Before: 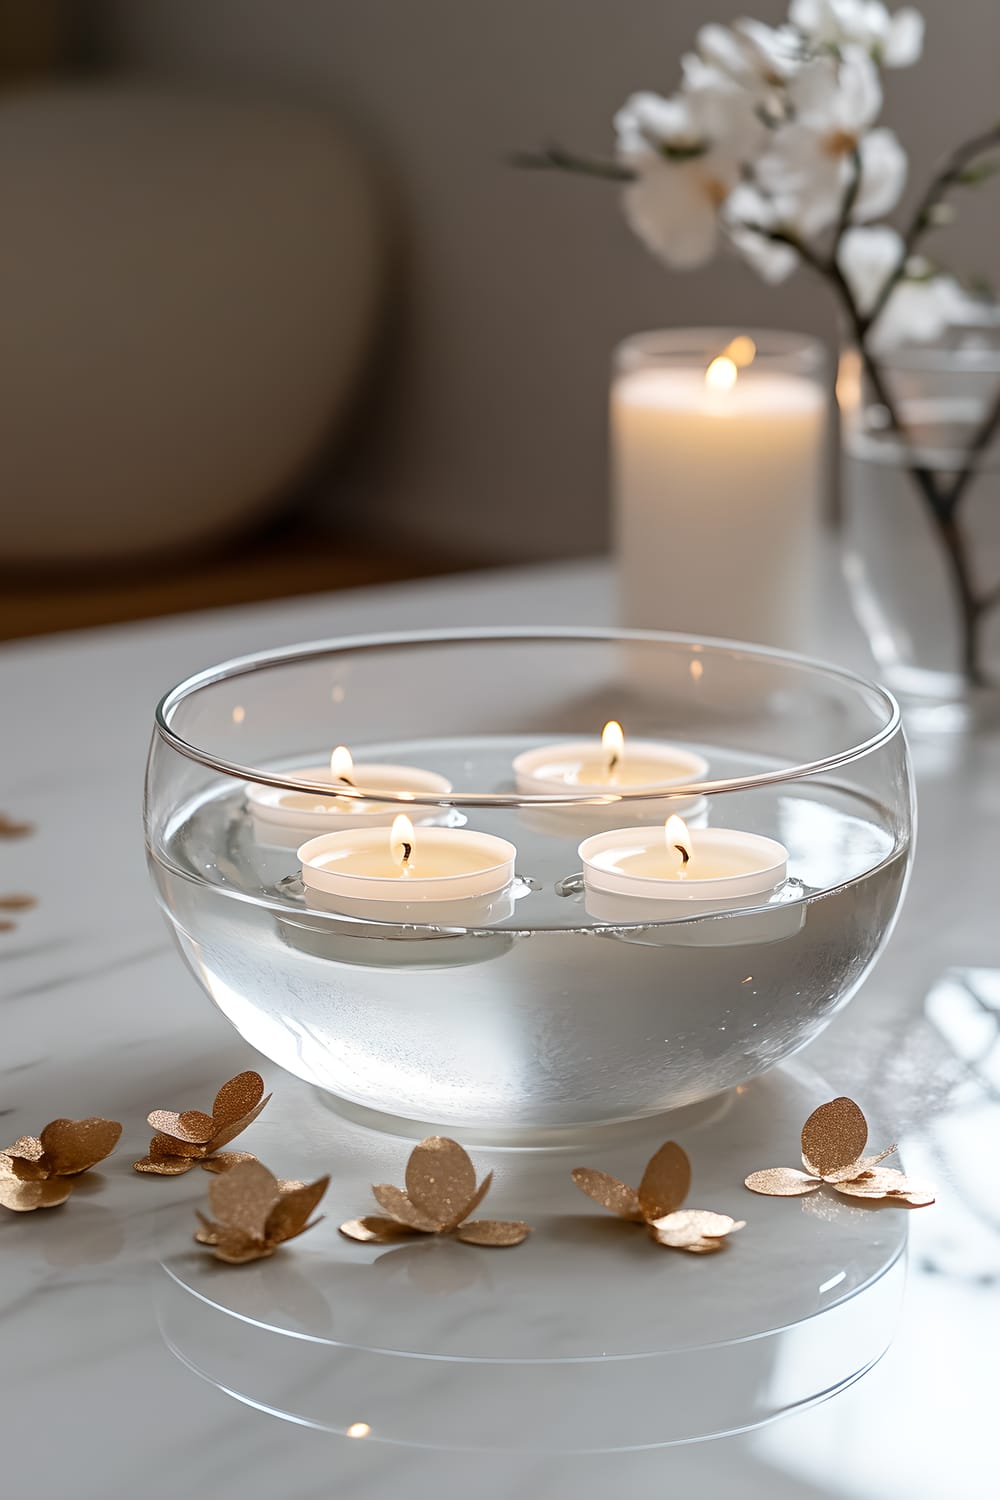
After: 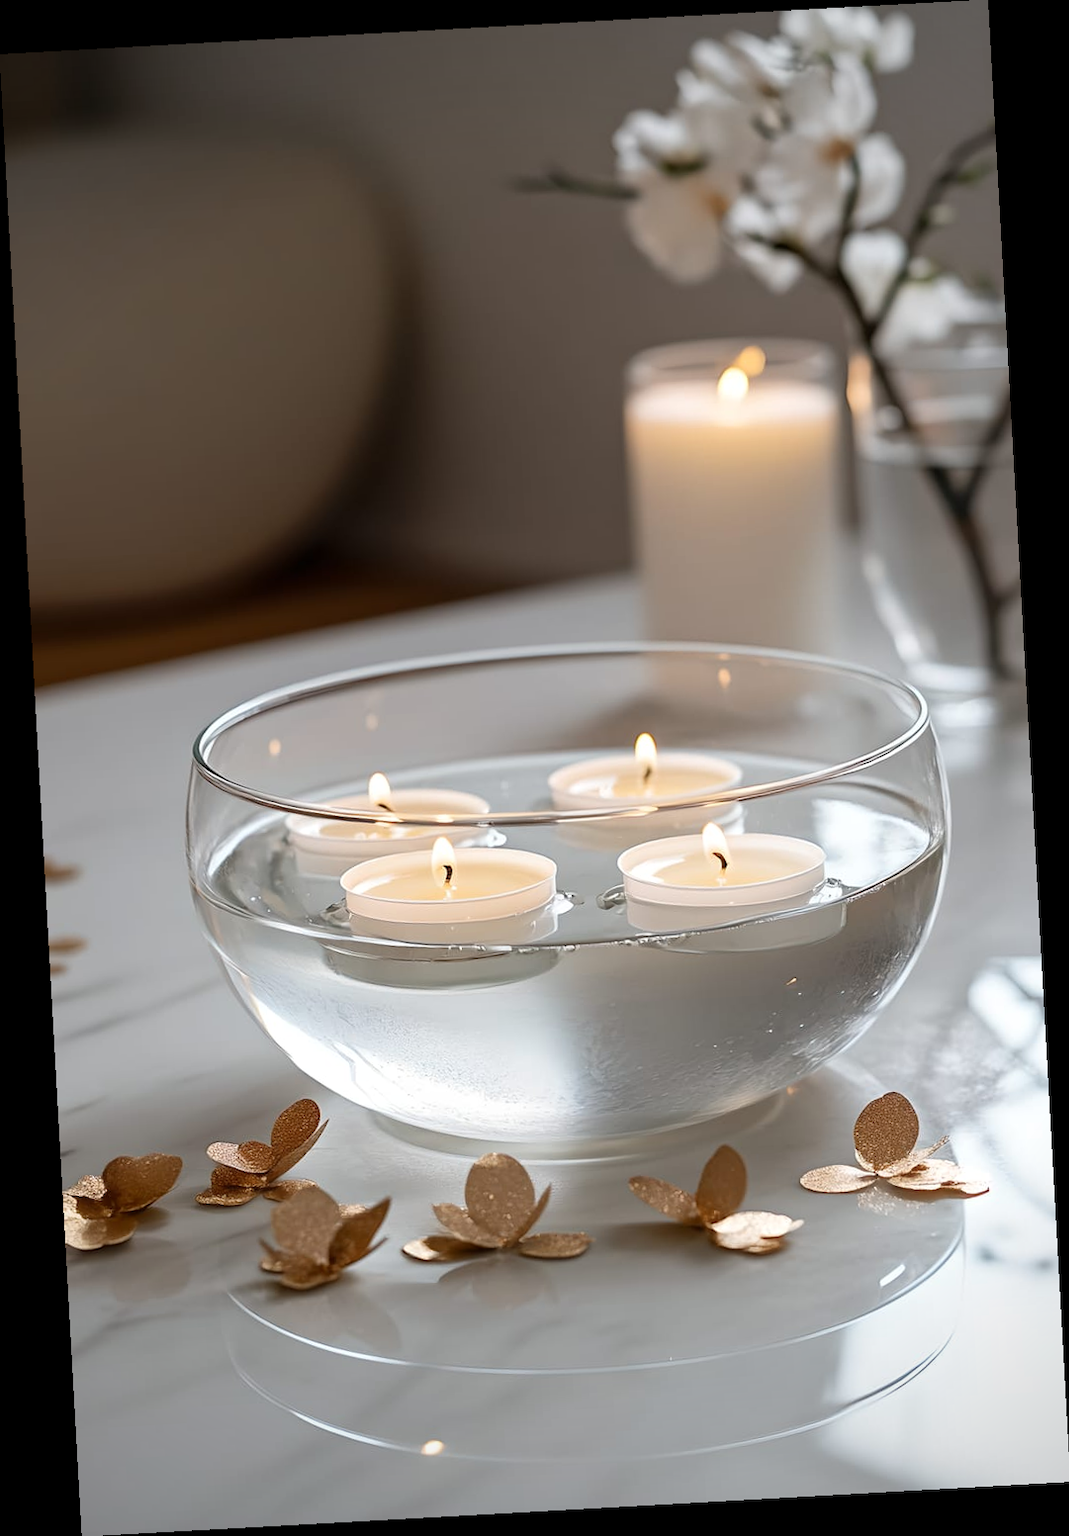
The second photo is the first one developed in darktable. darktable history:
vignetting: on, module defaults
rotate and perspective: rotation -3.18°, automatic cropping off
